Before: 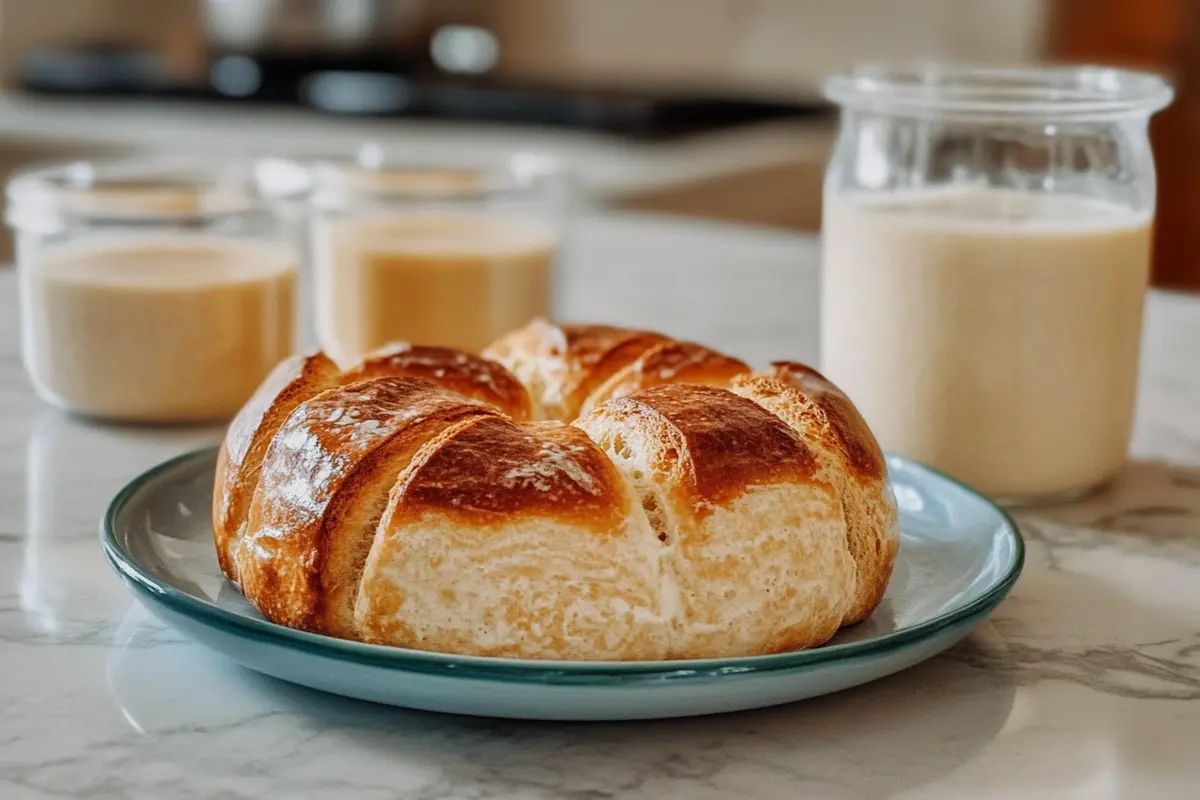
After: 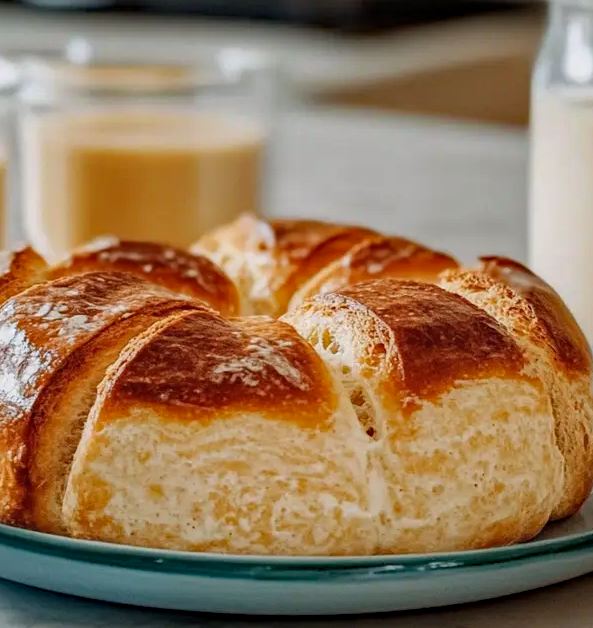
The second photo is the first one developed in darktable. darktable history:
haze removal: strength 0.29, distance 0.25, compatibility mode true, adaptive false
crop and rotate: angle 0.02°, left 24.353%, top 13.219%, right 26.156%, bottom 8.224%
